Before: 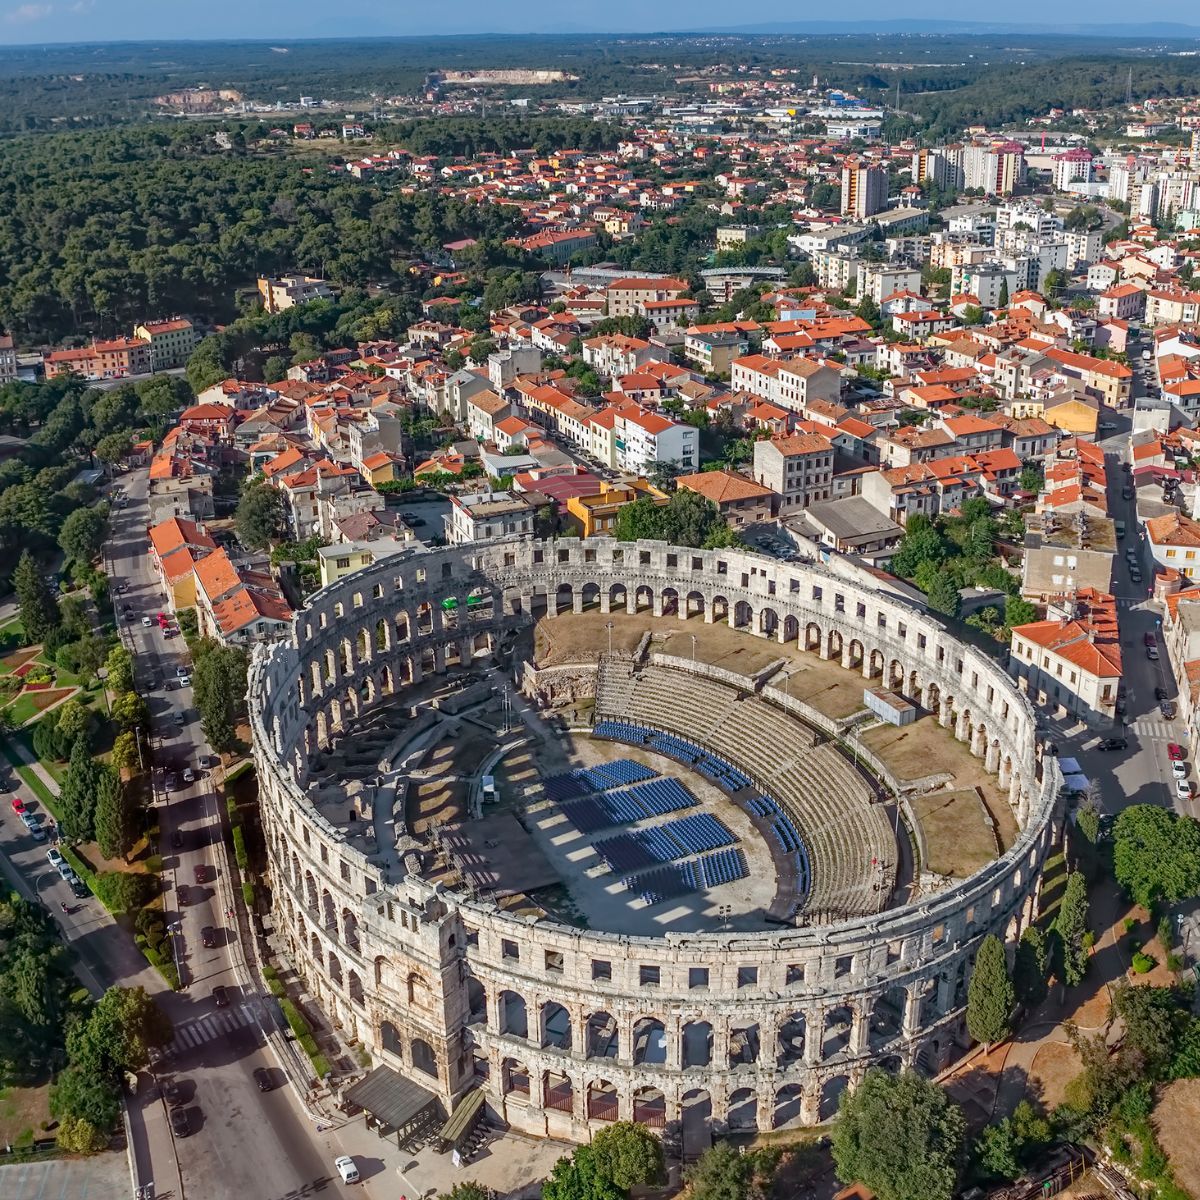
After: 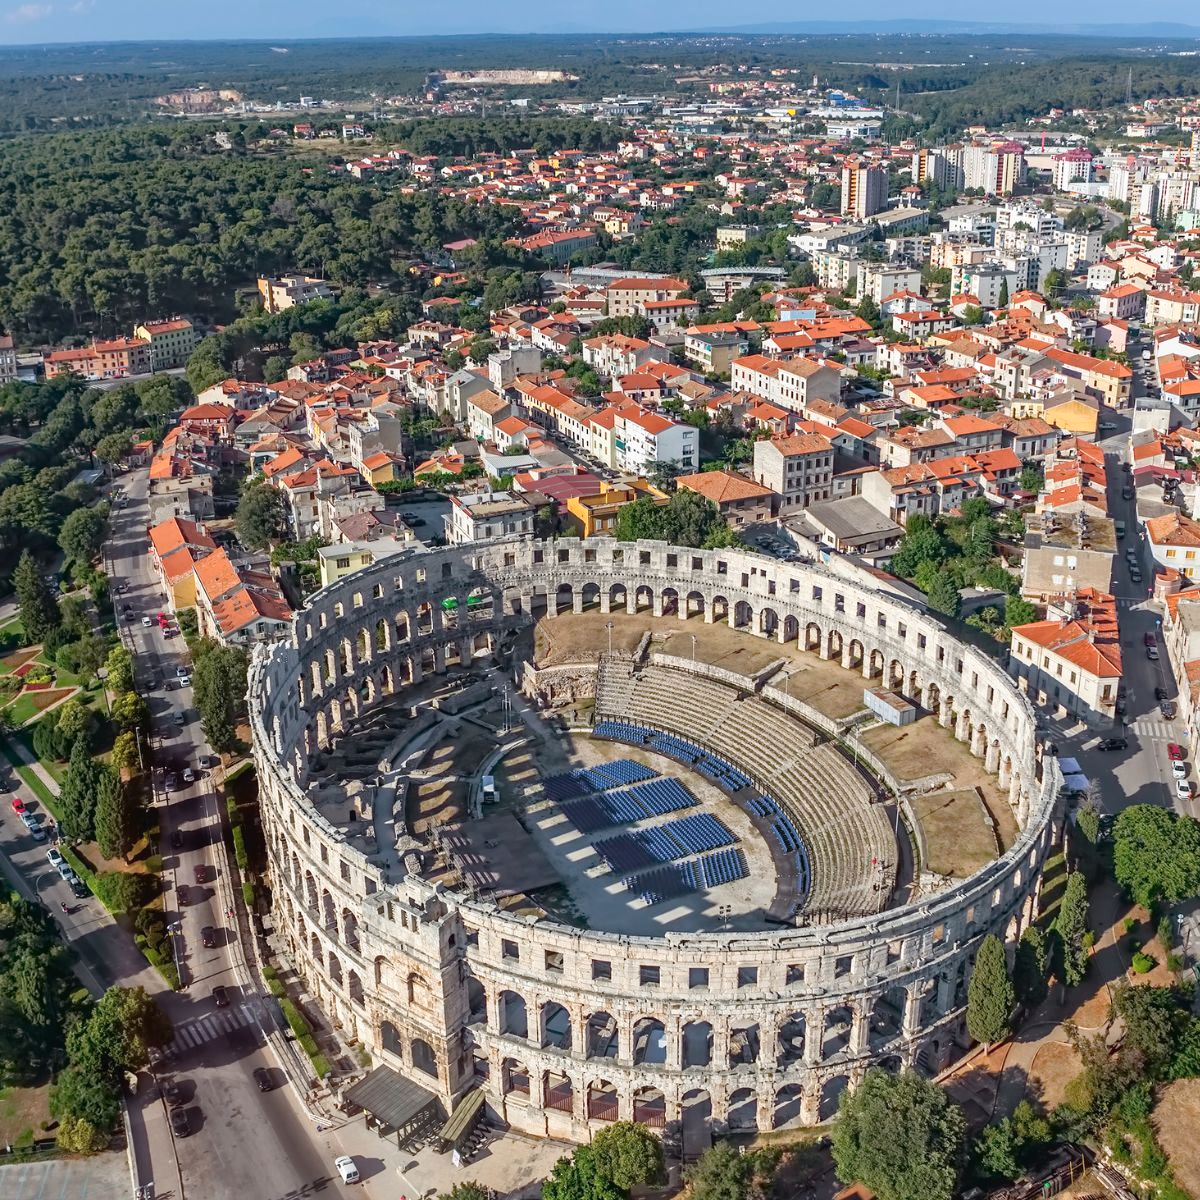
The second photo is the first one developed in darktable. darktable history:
tone curve: curves: ch0 [(0, 0) (0.003, 0.032) (0.011, 0.033) (0.025, 0.036) (0.044, 0.046) (0.069, 0.069) (0.1, 0.108) (0.136, 0.157) (0.177, 0.208) (0.224, 0.256) (0.277, 0.313) (0.335, 0.379) (0.399, 0.444) (0.468, 0.514) (0.543, 0.595) (0.623, 0.687) (0.709, 0.772) (0.801, 0.854) (0.898, 0.933) (1, 1)], color space Lab, independent channels, preserve colors none
